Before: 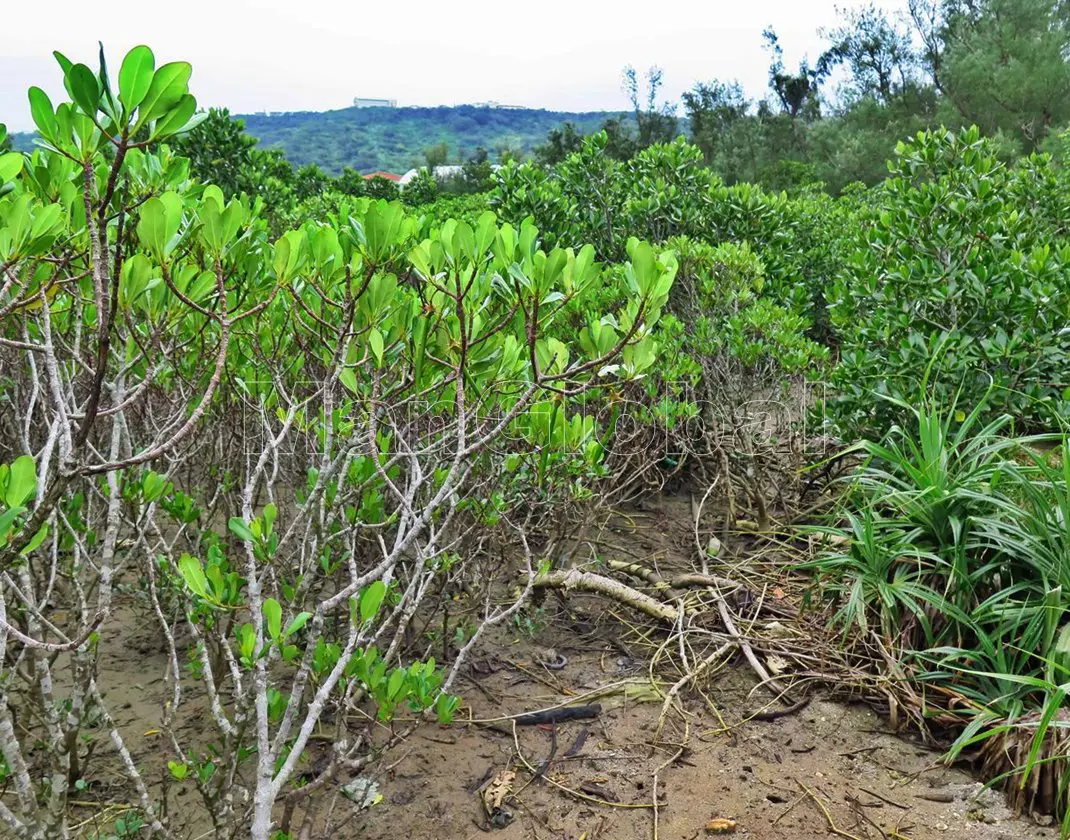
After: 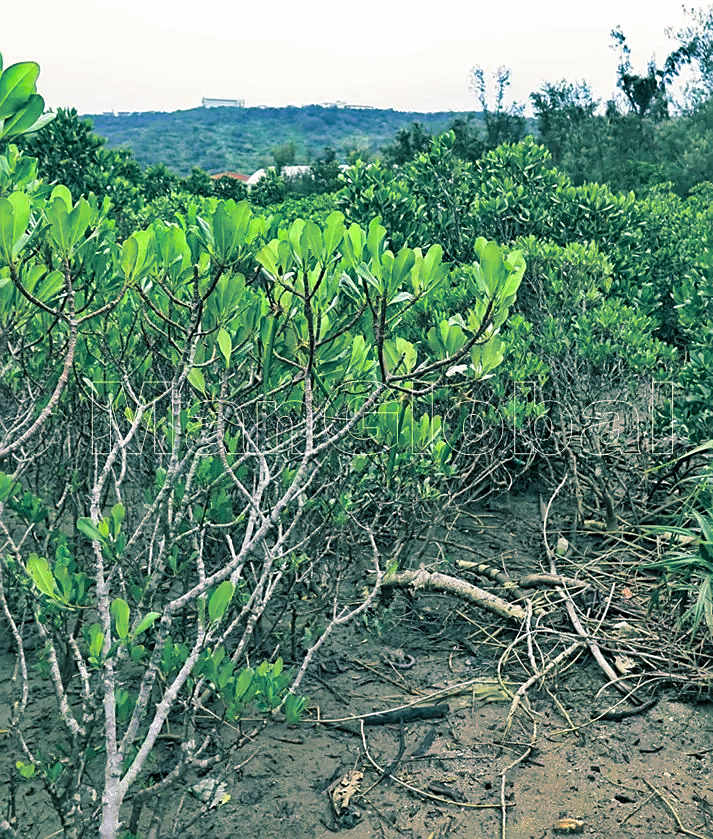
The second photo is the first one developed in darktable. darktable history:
split-toning: shadows › hue 186.43°, highlights › hue 49.29°, compress 30.29%
crop and rotate: left 14.292%, right 19.041%
sharpen: on, module defaults
